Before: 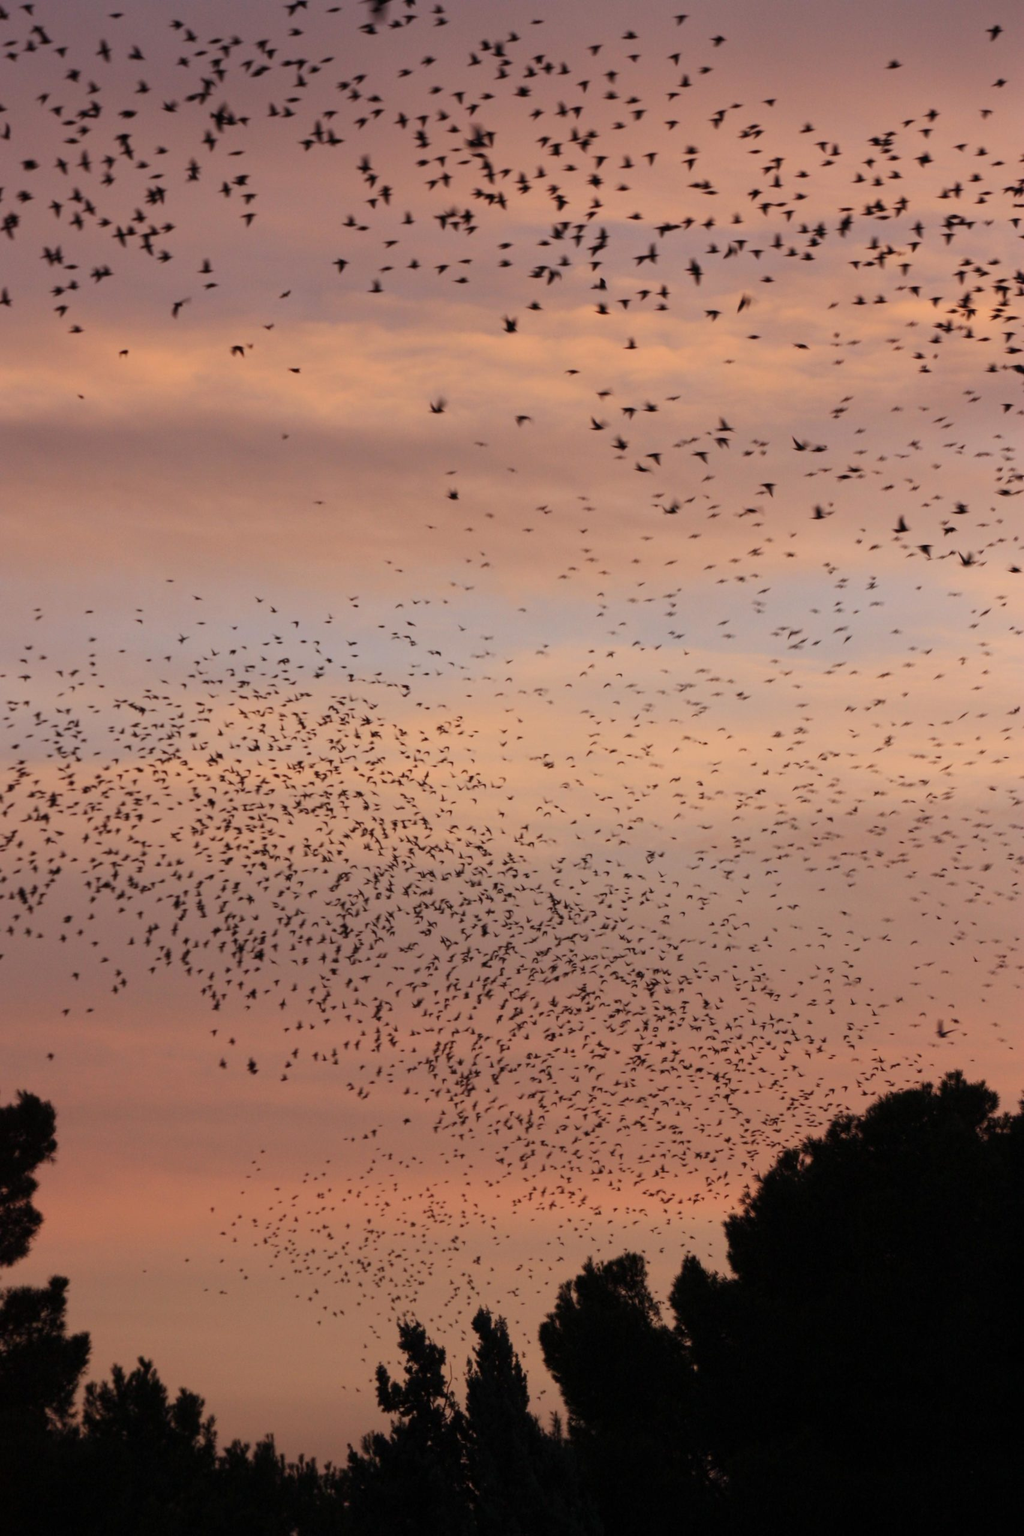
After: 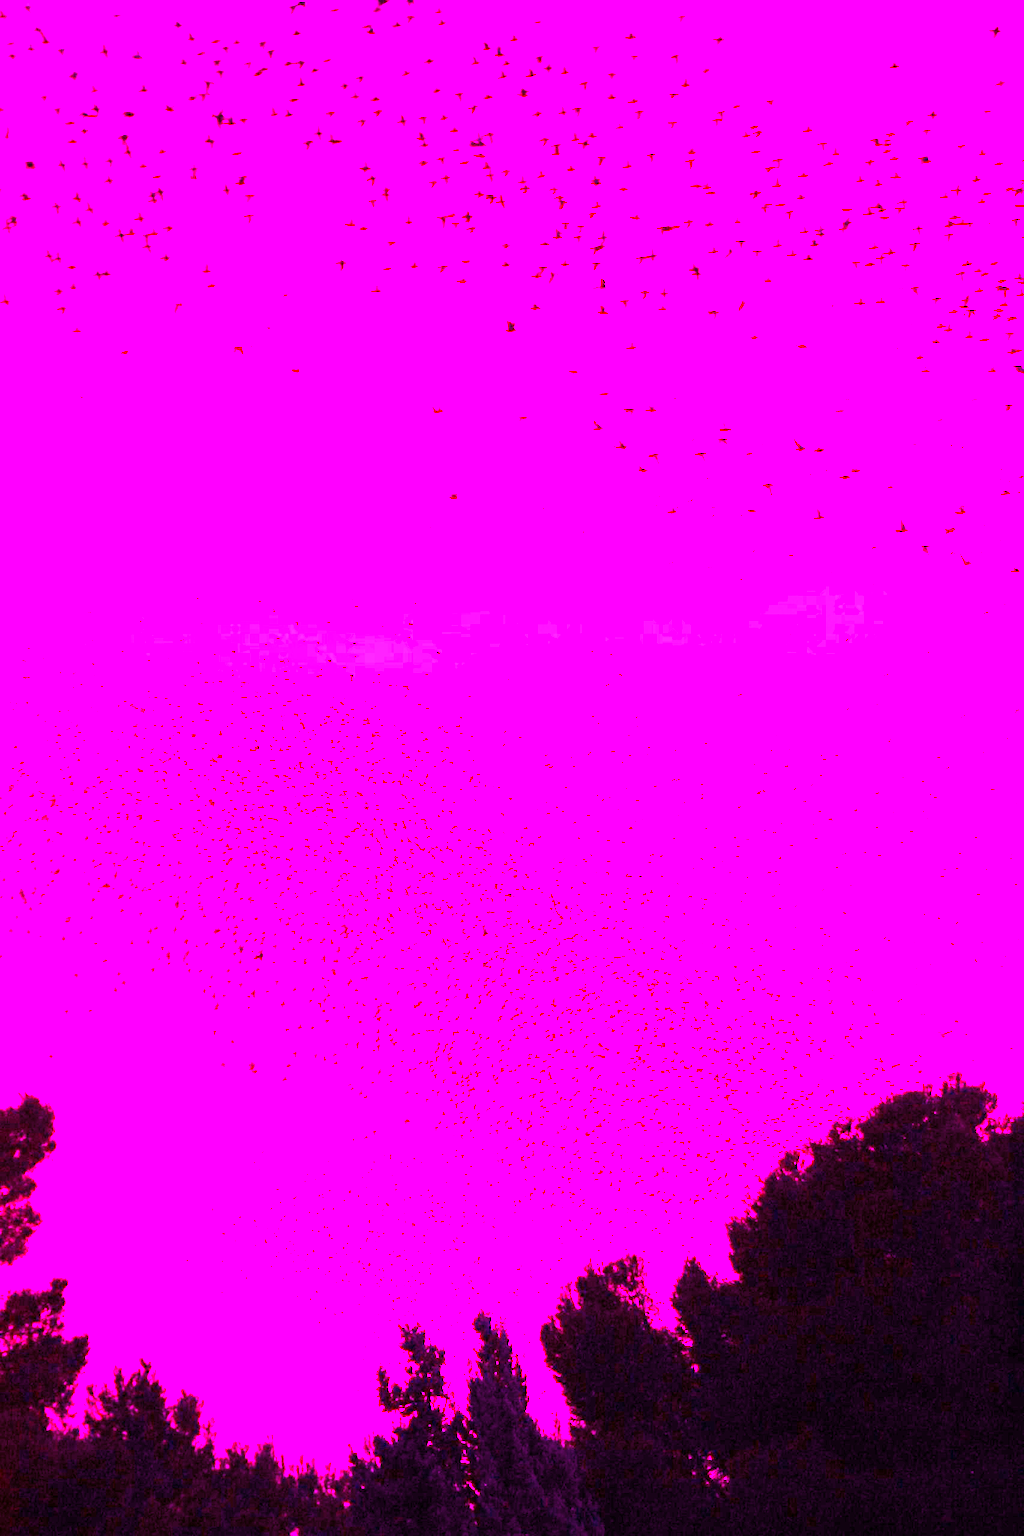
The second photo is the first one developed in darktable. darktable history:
color zones: curves: ch1 [(0, 0.513) (0.143, 0.524) (0.286, 0.511) (0.429, 0.506) (0.571, 0.503) (0.714, 0.503) (0.857, 0.508) (1, 0.513)]
white balance: red 8, blue 8
